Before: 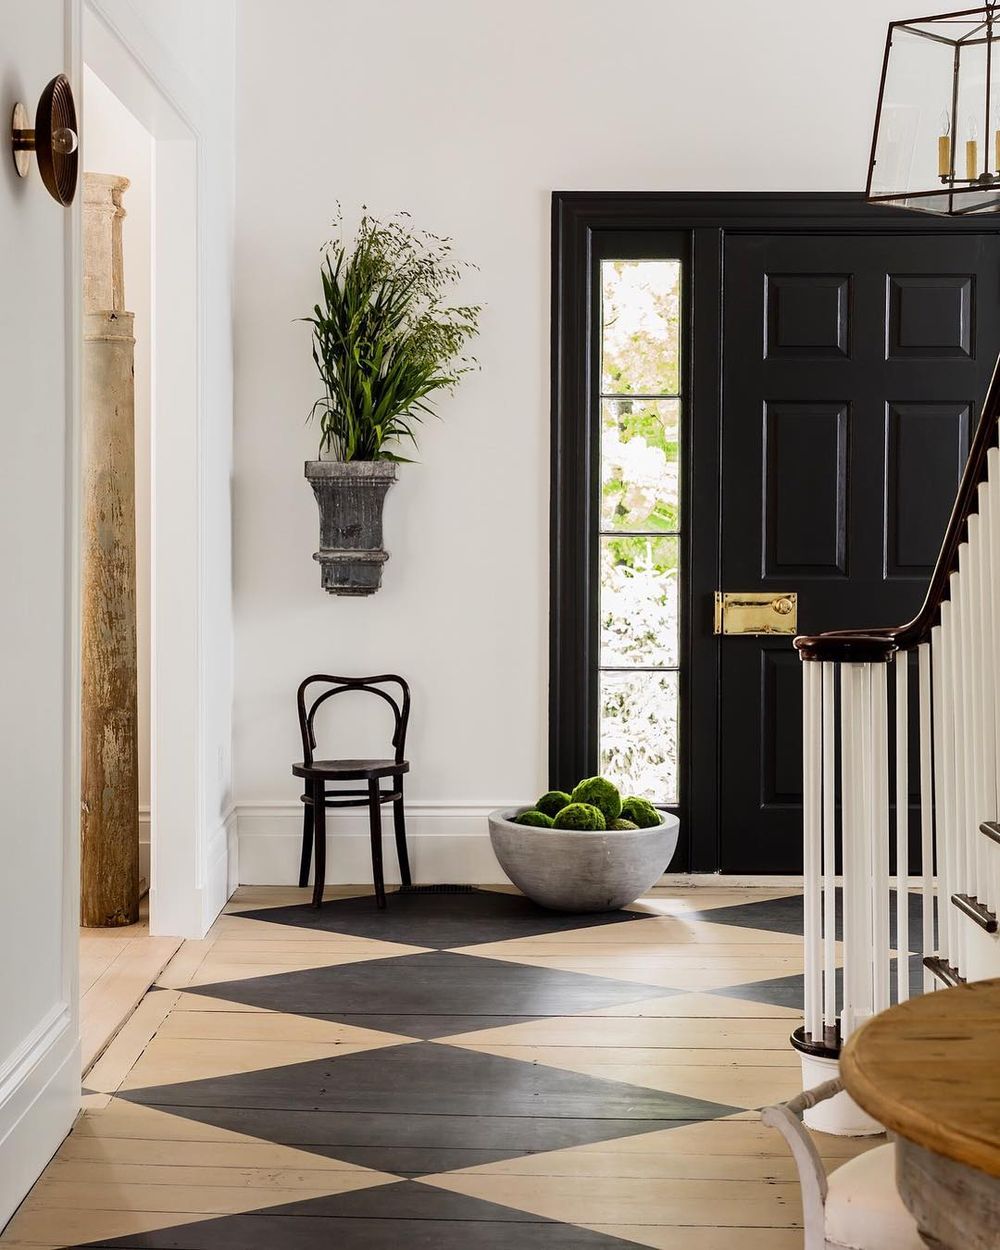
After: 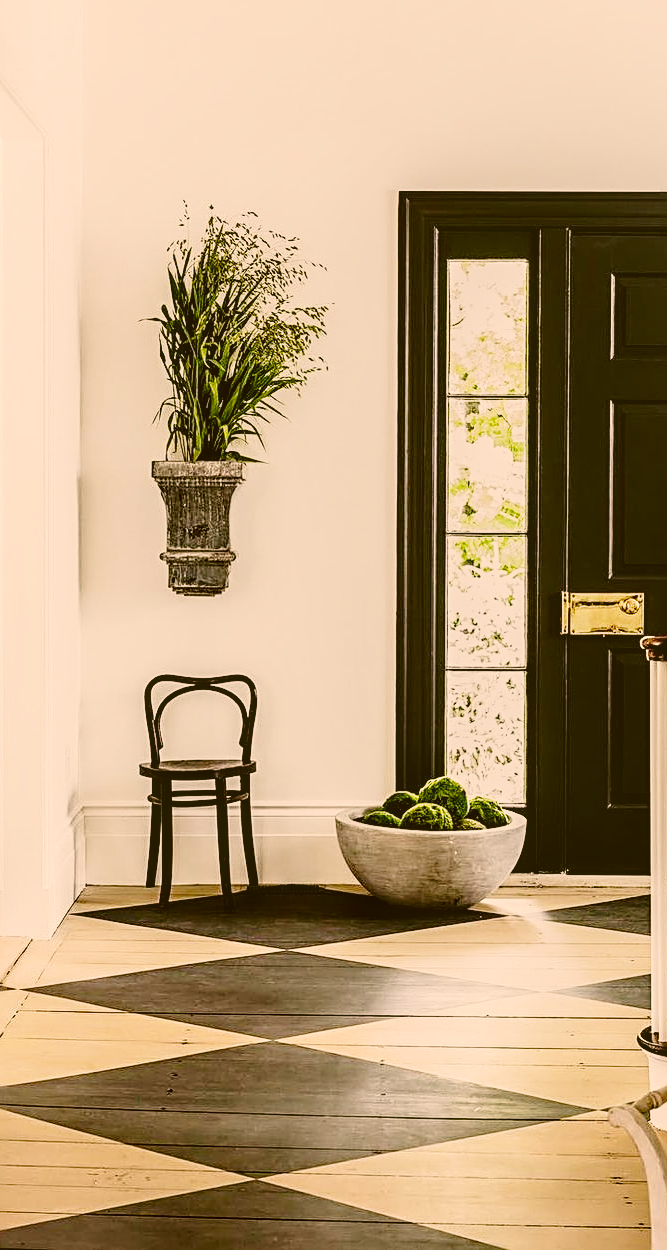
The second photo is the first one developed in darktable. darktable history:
local contrast: on, module defaults
crop and rotate: left 15.362%, right 17.905%
sharpen: radius 2.548, amount 0.65
base curve: curves: ch0 [(0, 0) (0.028, 0.03) (0.121, 0.232) (0.46, 0.748) (0.859, 0.968) (1, 1)], preserve colors none
exposure: black level correction 0.004, exposure 0.016 EV, compensate exposure bias true, compensate highlight preservation false
contrast brightness saturation: contrast -0.091, saturation -0.1
color correction: highlights a* 8.45, highlights b* 15.25, shadows a* -0.361, shadows b* 26.5
